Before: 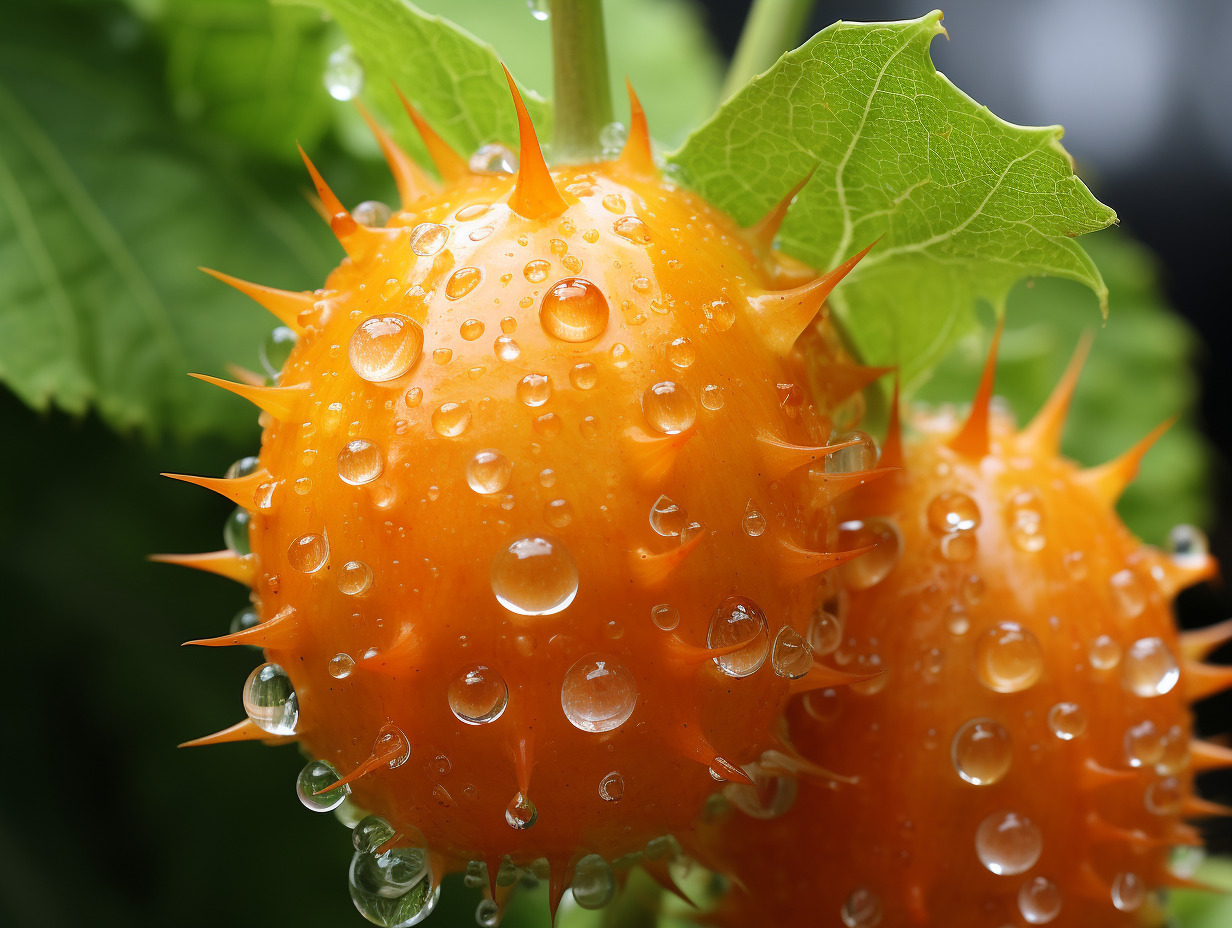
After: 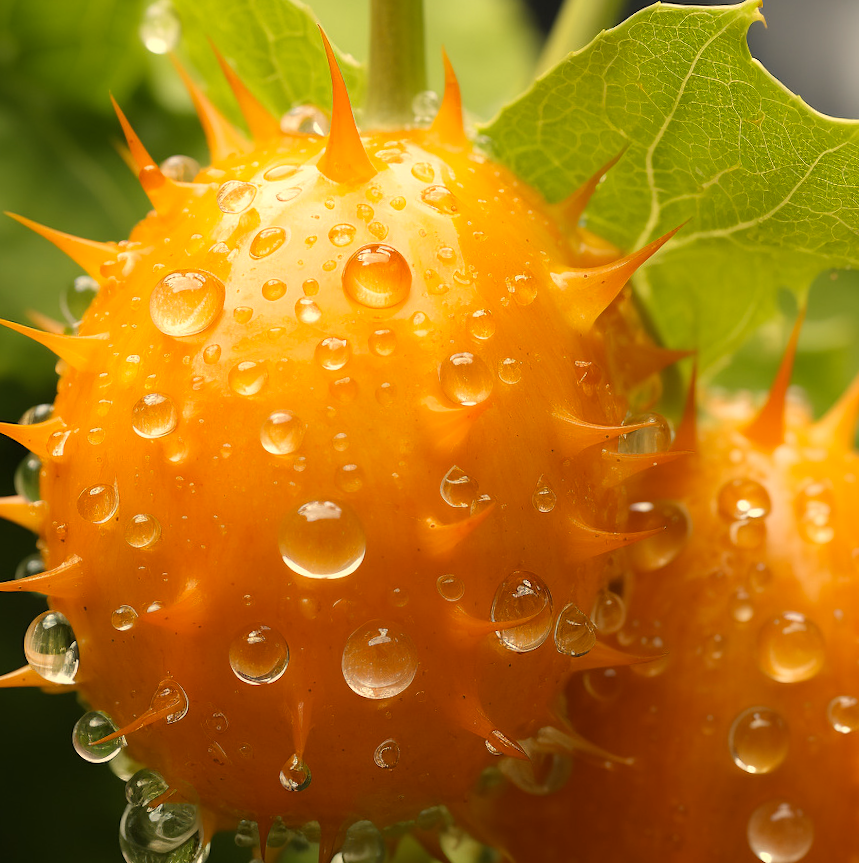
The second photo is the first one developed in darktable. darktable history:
crop and rotate: angle -3.27°, left 14.277%, top 0.028%, right 10.766%, bottom 0.028%
white balance: red 1.138, green 0.996, blue 0.812
color contrast: green-magenta contrast 0.8, blue-yellow contrast 1.1, unbound 0
